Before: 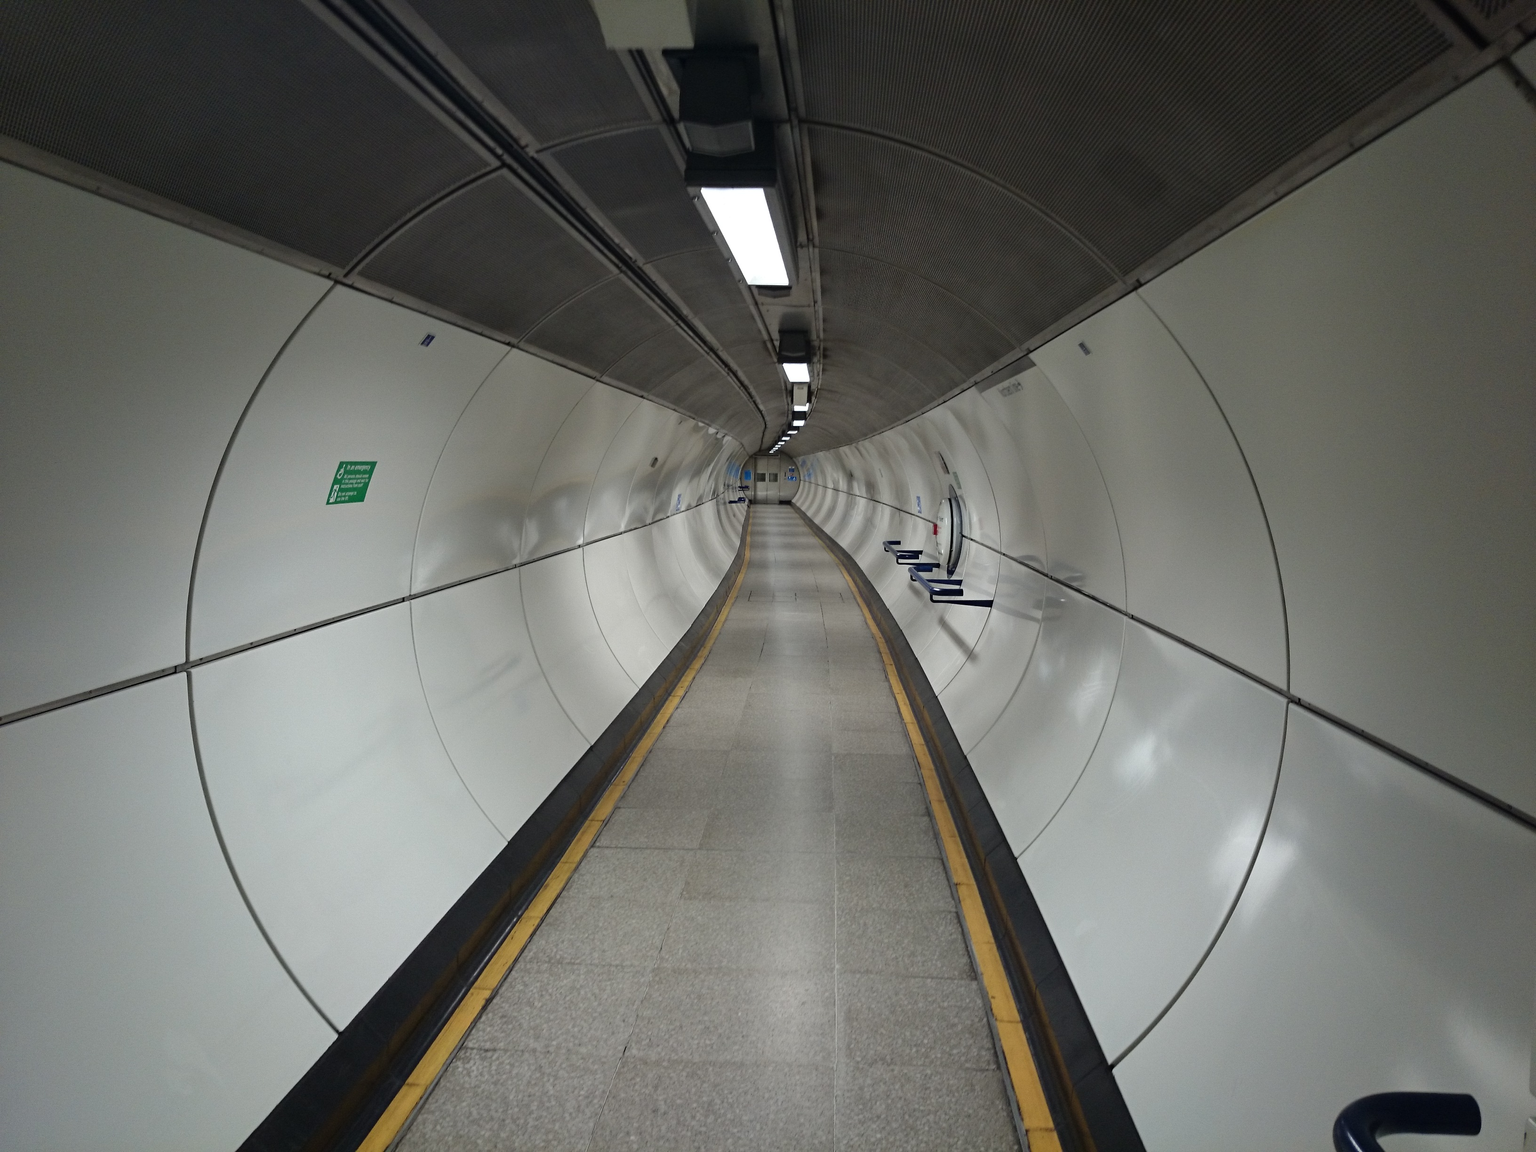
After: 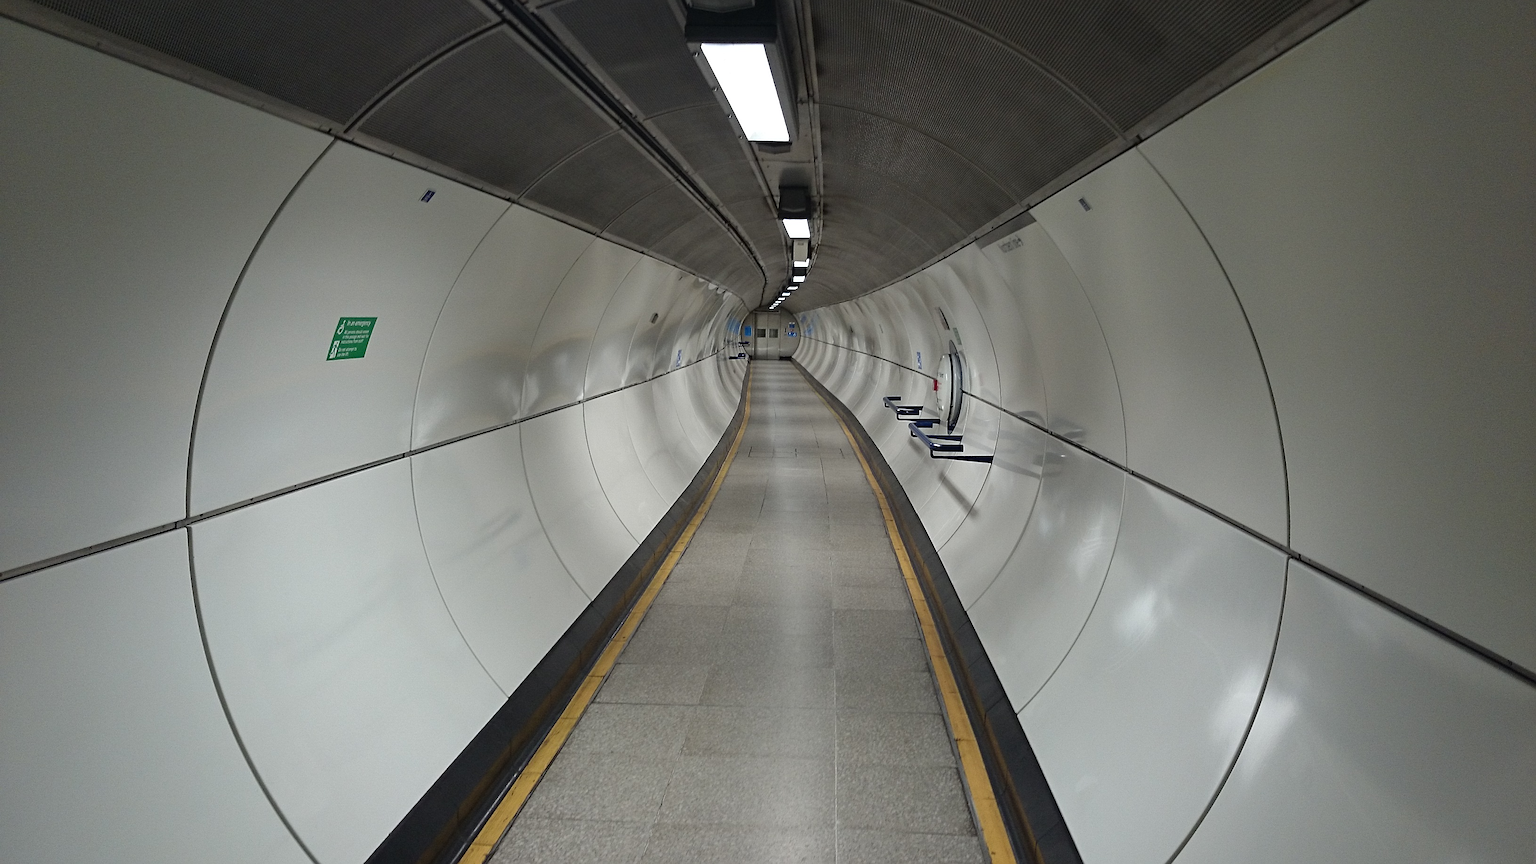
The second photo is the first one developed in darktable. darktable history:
crop and rotate: top 12.581%, bottom 12.332%
sharpen: on, module defaults
